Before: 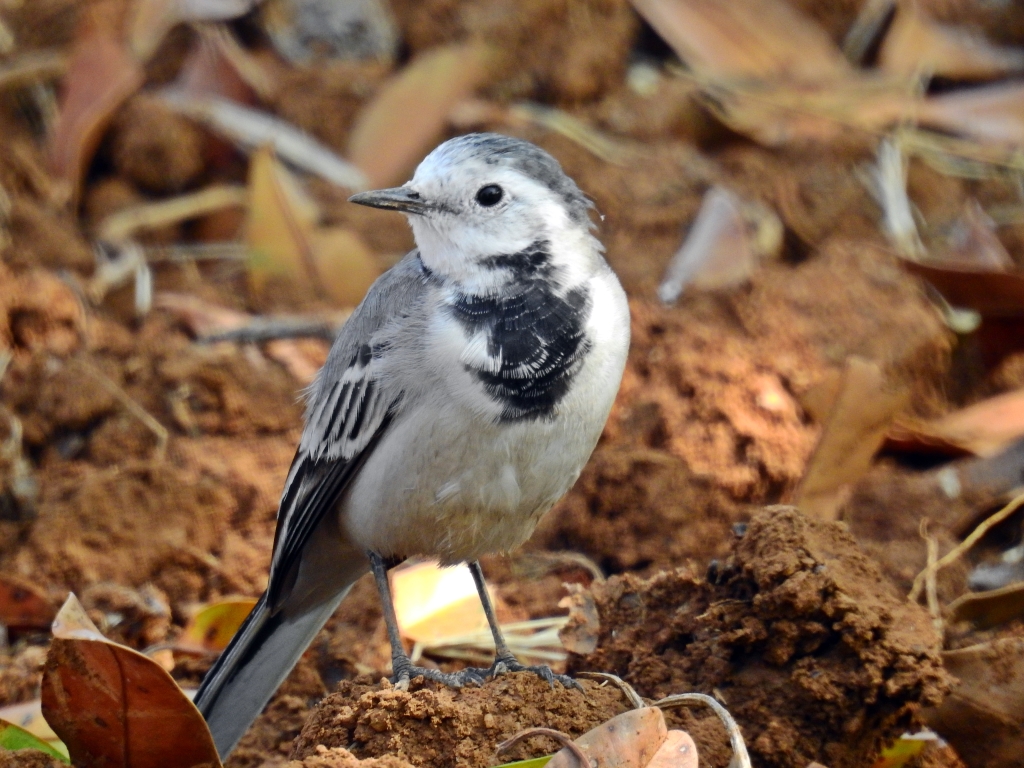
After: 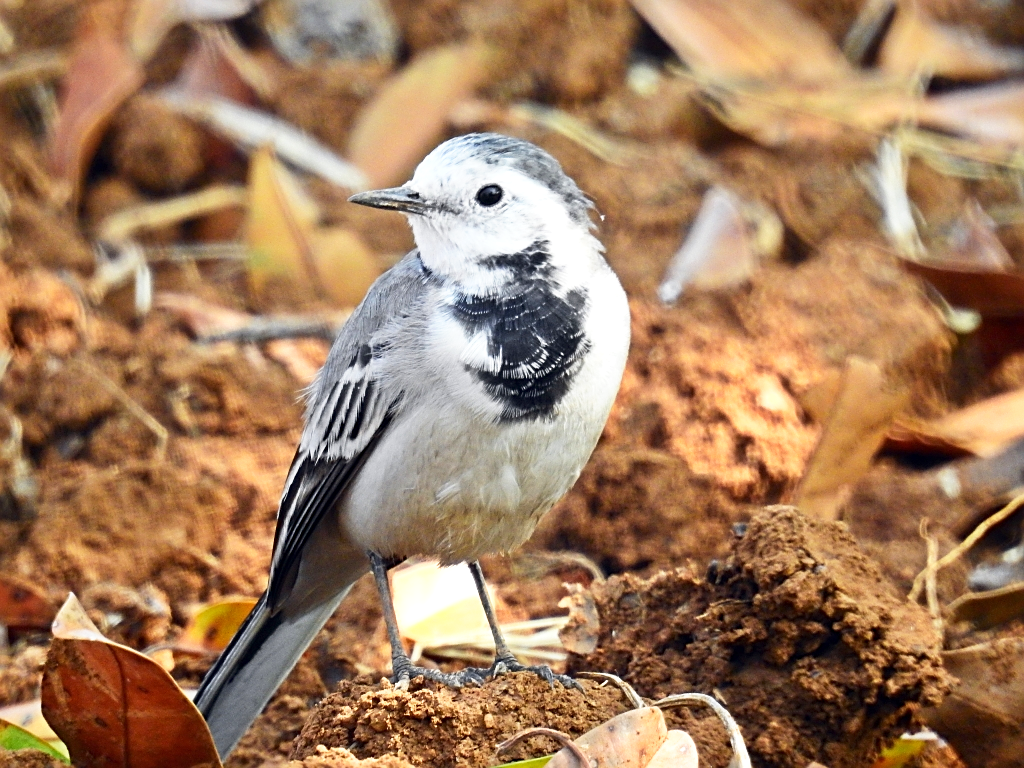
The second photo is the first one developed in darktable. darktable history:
exposure: exposure 0.4 EV, compensate highlight preservation false
sharpen: on, module defaults
base curve: curves: ch0 [(0, 0) (0.688, 0.865) (1, 1)], preserve colors none
